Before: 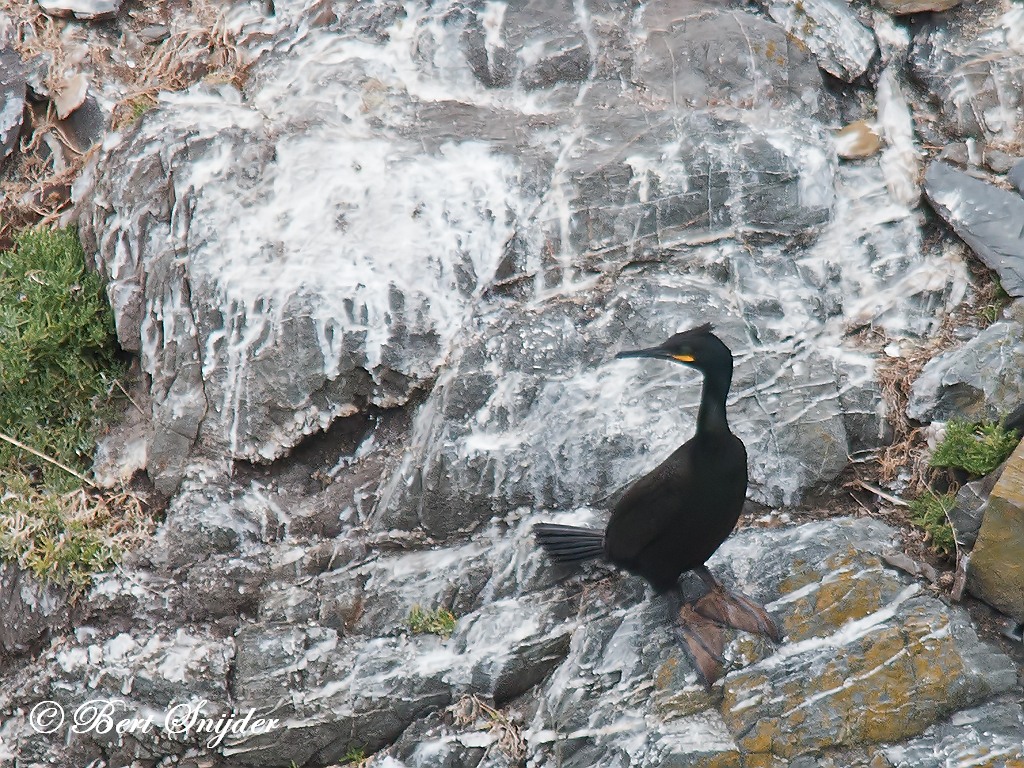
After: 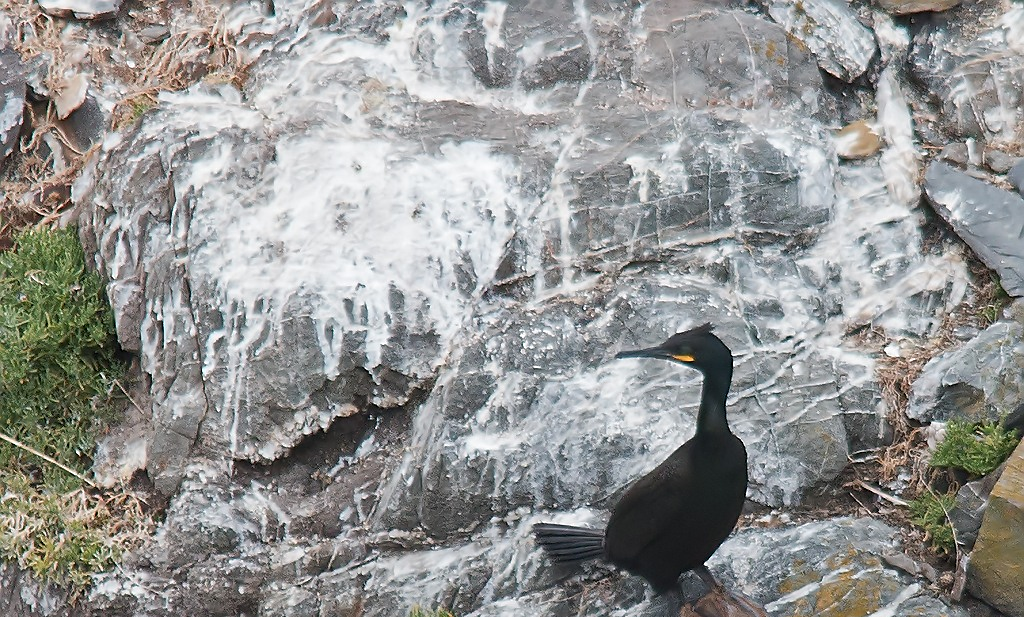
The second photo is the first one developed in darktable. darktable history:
crop: bottom 19.56%
exposure: compensate highlight preservation false
sharpen: amount 0.202
